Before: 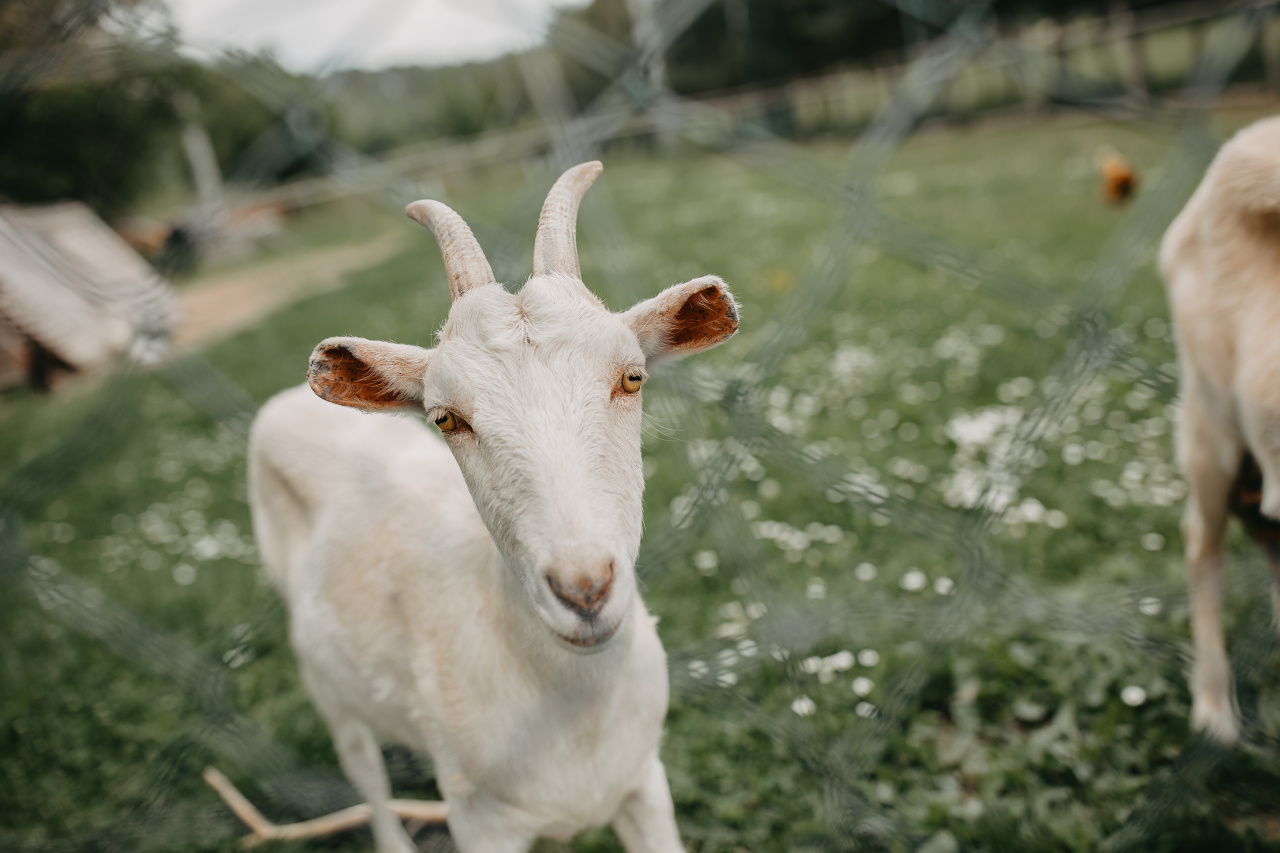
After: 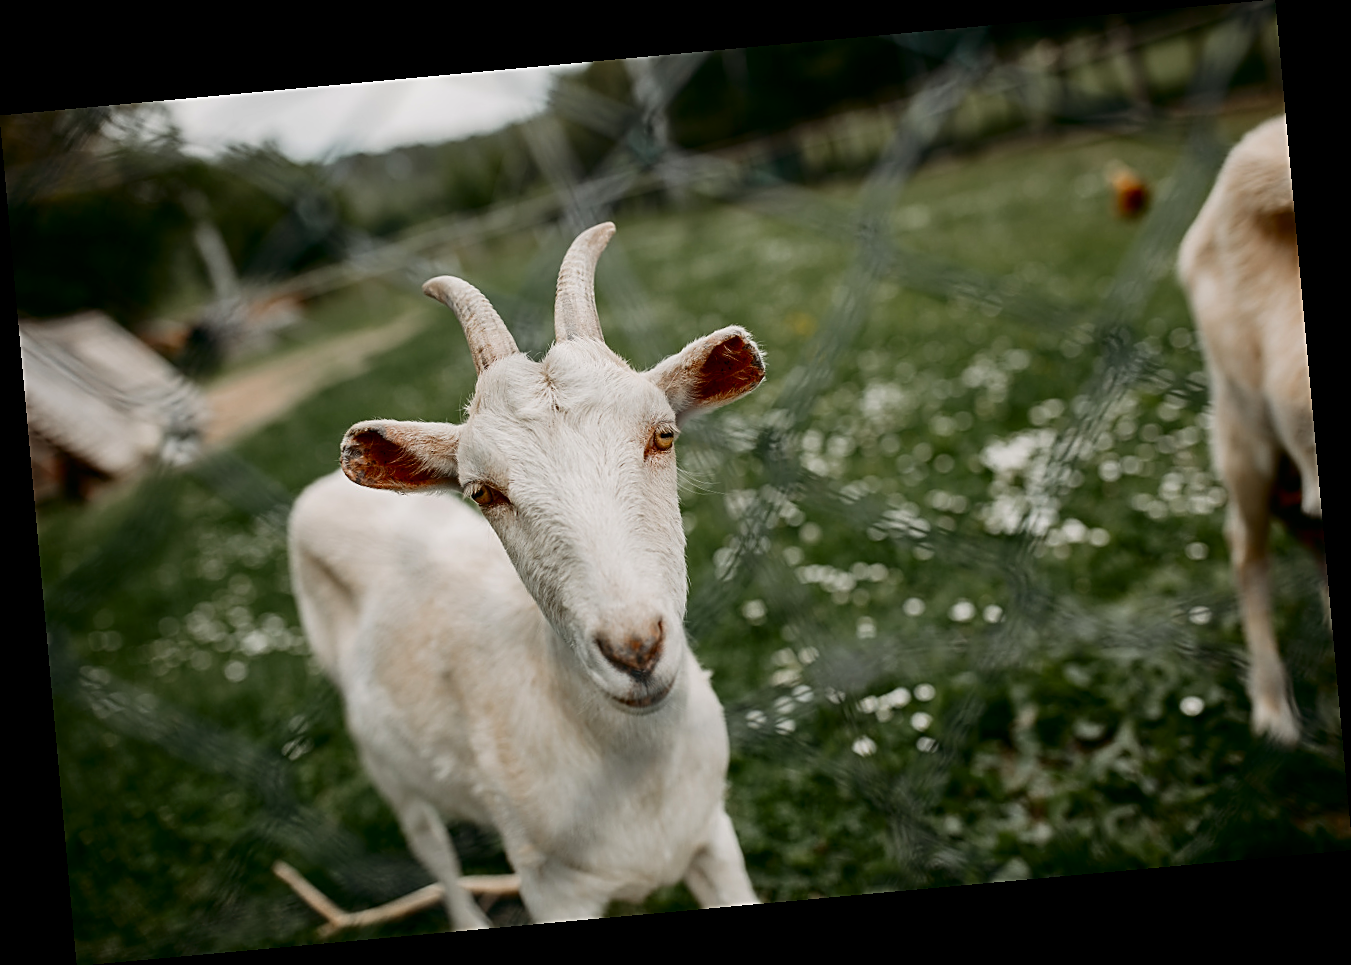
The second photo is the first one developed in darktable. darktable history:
rotate and perspective: rotation -5.2°, automatic cropping off
sharpen: on, module defaults
contrast brightness saturation: contrast 0.19, brightness -0.24, saturation 0.11
